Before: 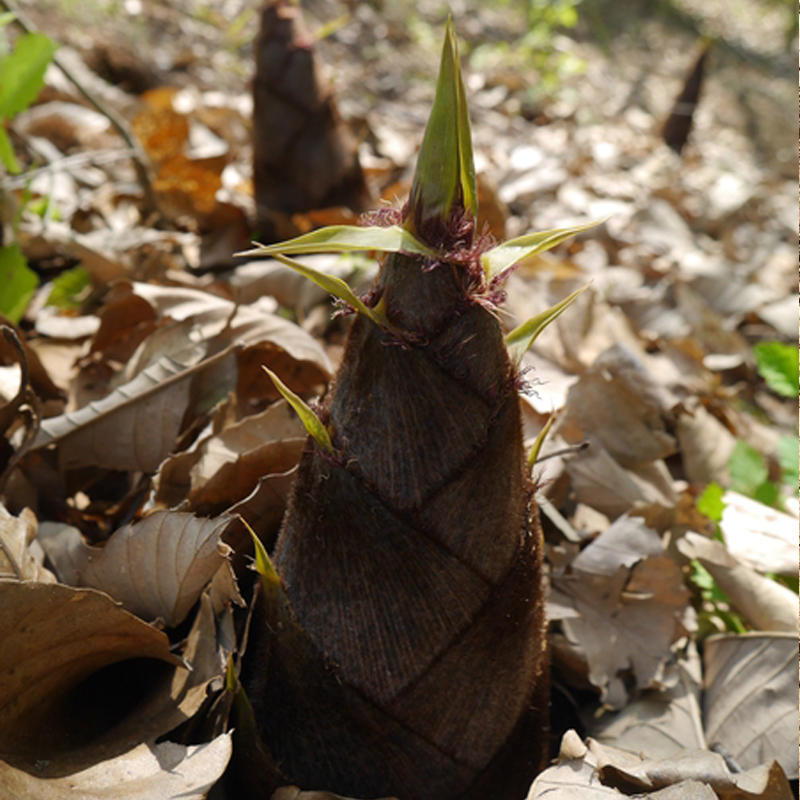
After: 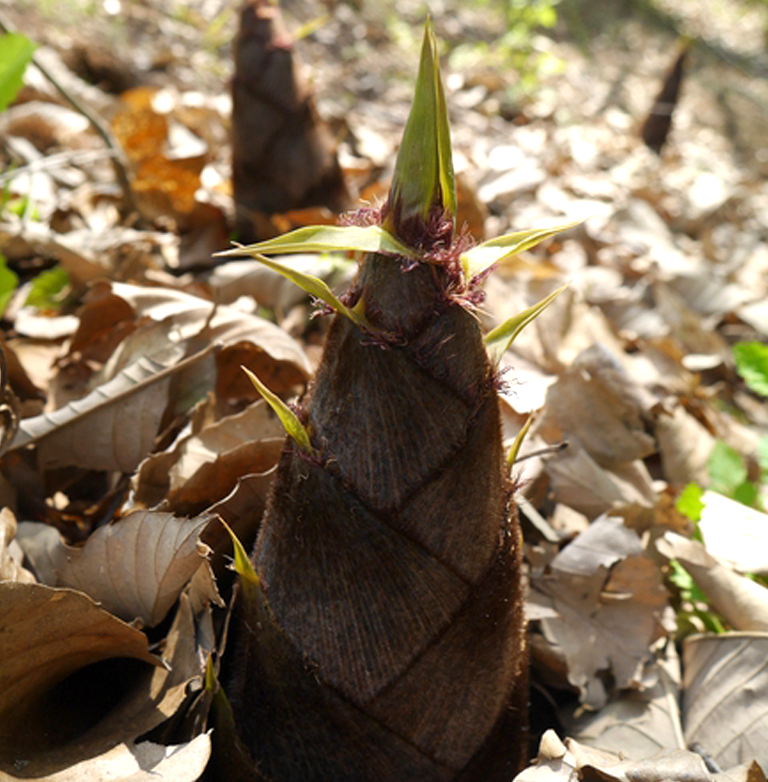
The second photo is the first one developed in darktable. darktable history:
crop and rotate: left 2.682%, right 1.308%, bottom 2.231%
exposure: black level correction 0.001, exposure 0.5 EV, compensate highlight preservation false
